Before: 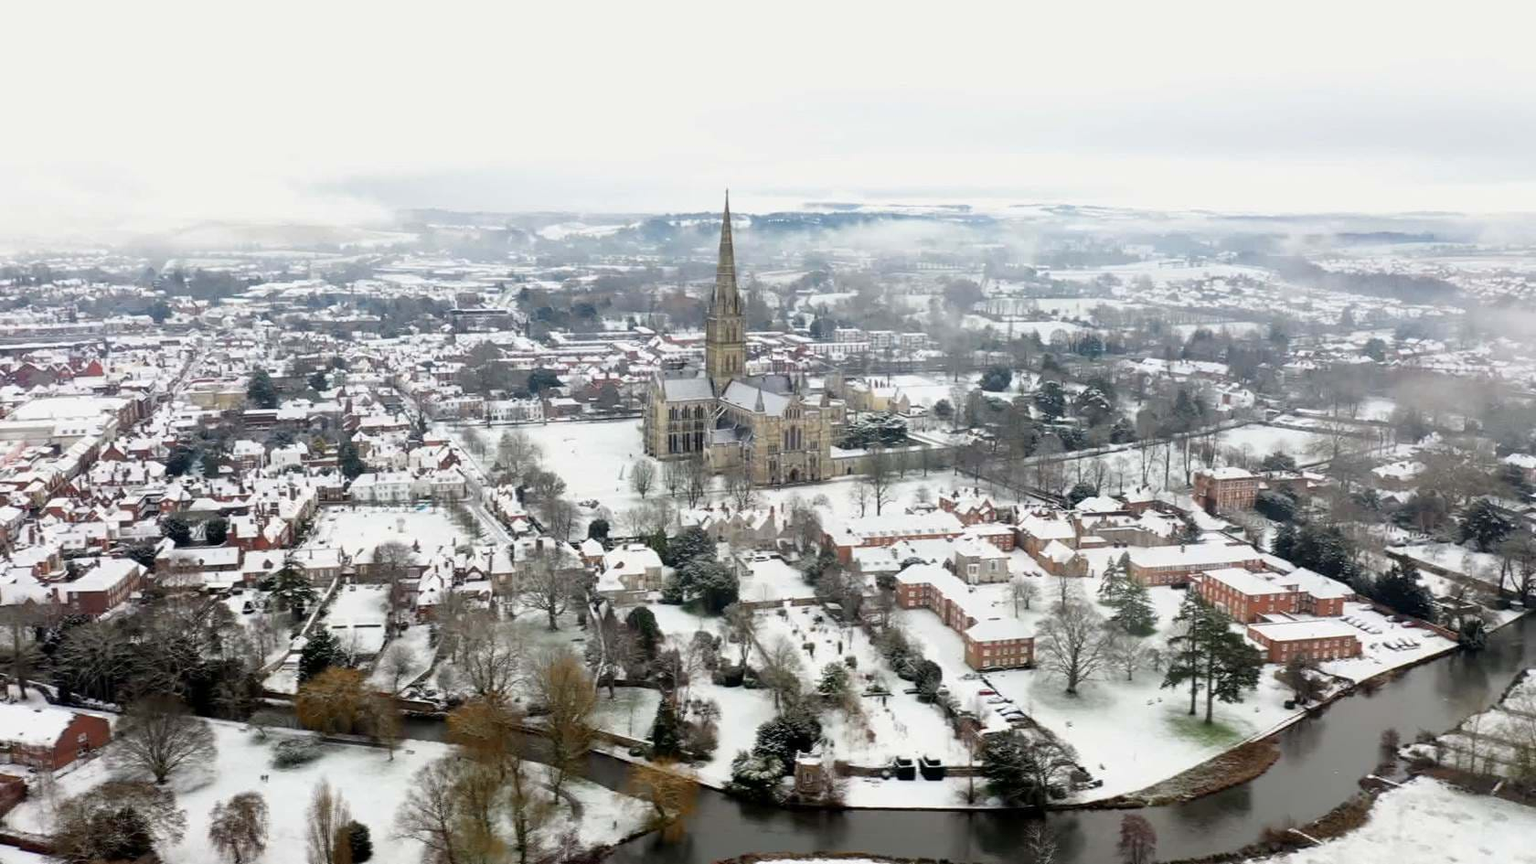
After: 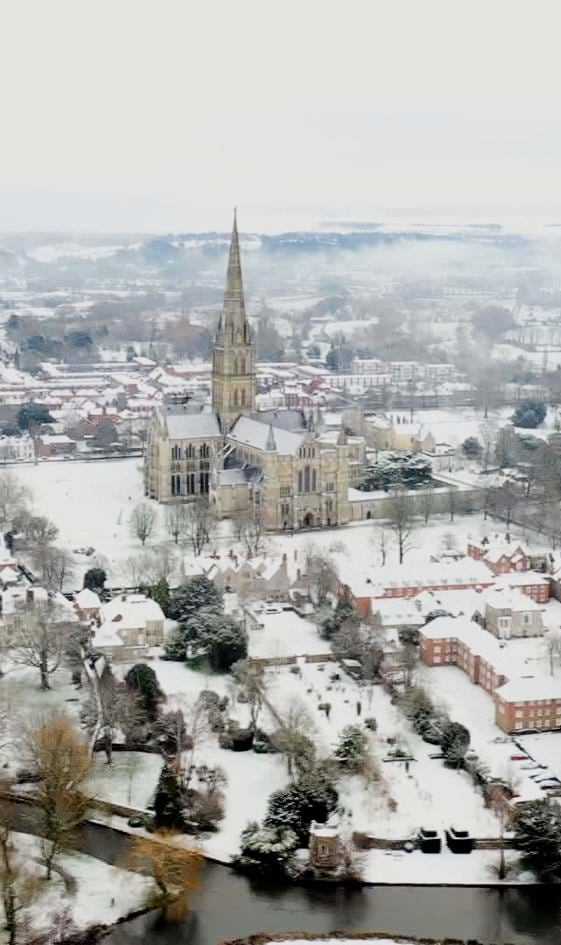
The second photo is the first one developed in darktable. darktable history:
filmic rgb: black relative exposure -7.65 EV, white relative exposure 4.56 EV, hardness 3.61
exposure: exposure 0.668 EV, compensate highlight preservation false
crop: left 33.379%, right 33.135%
